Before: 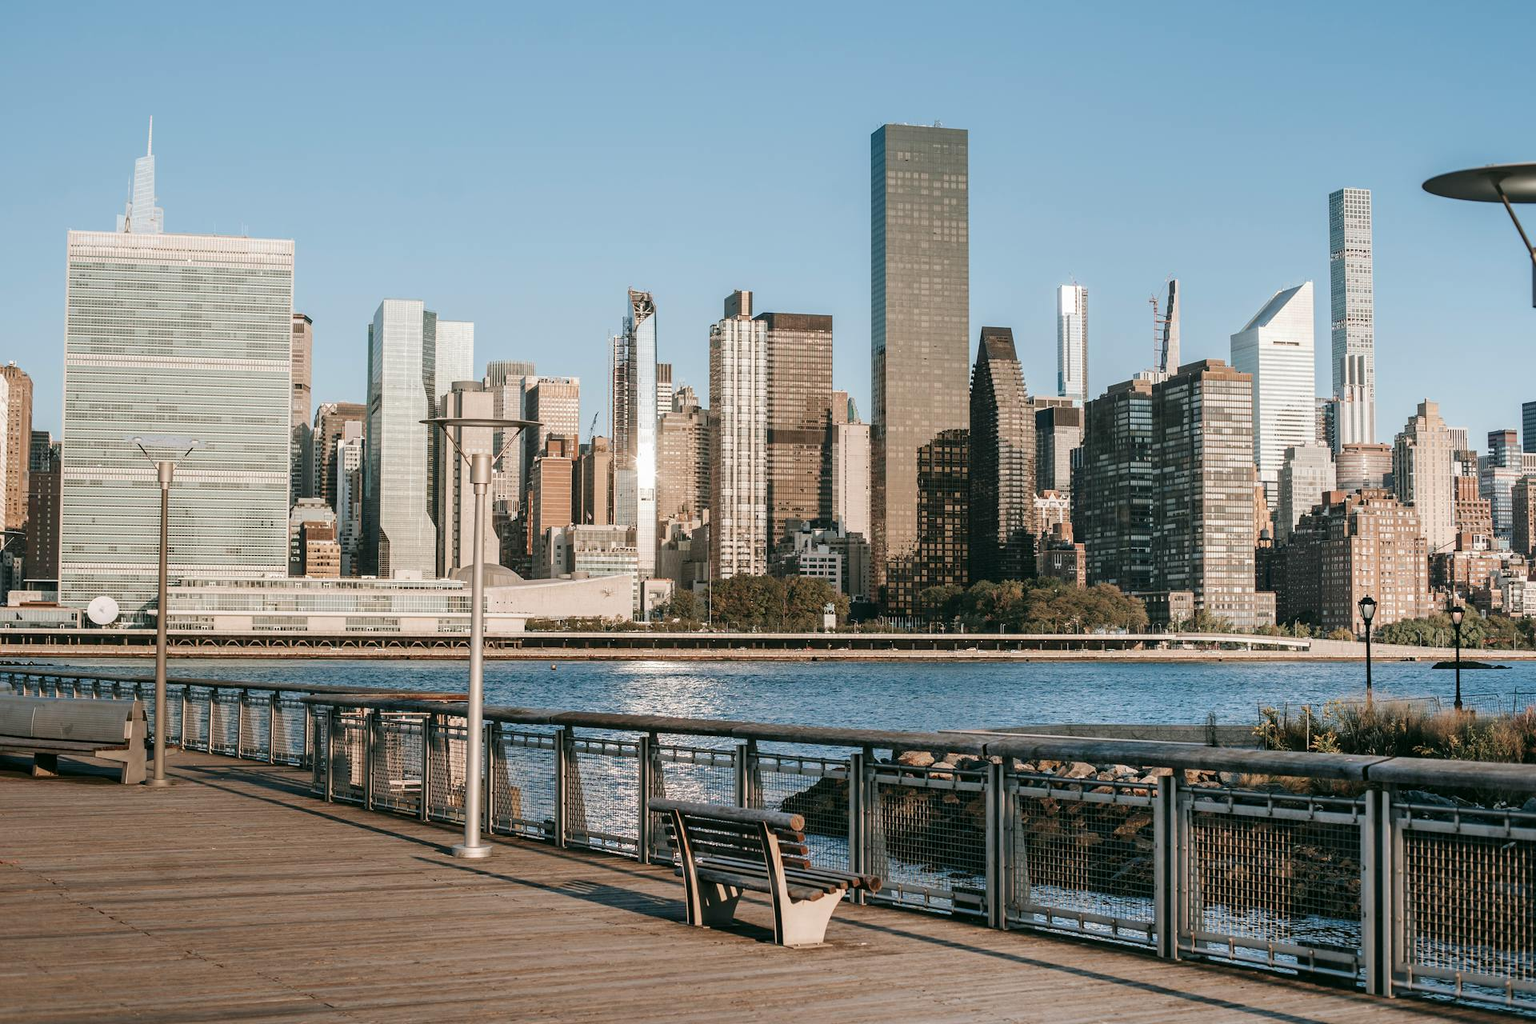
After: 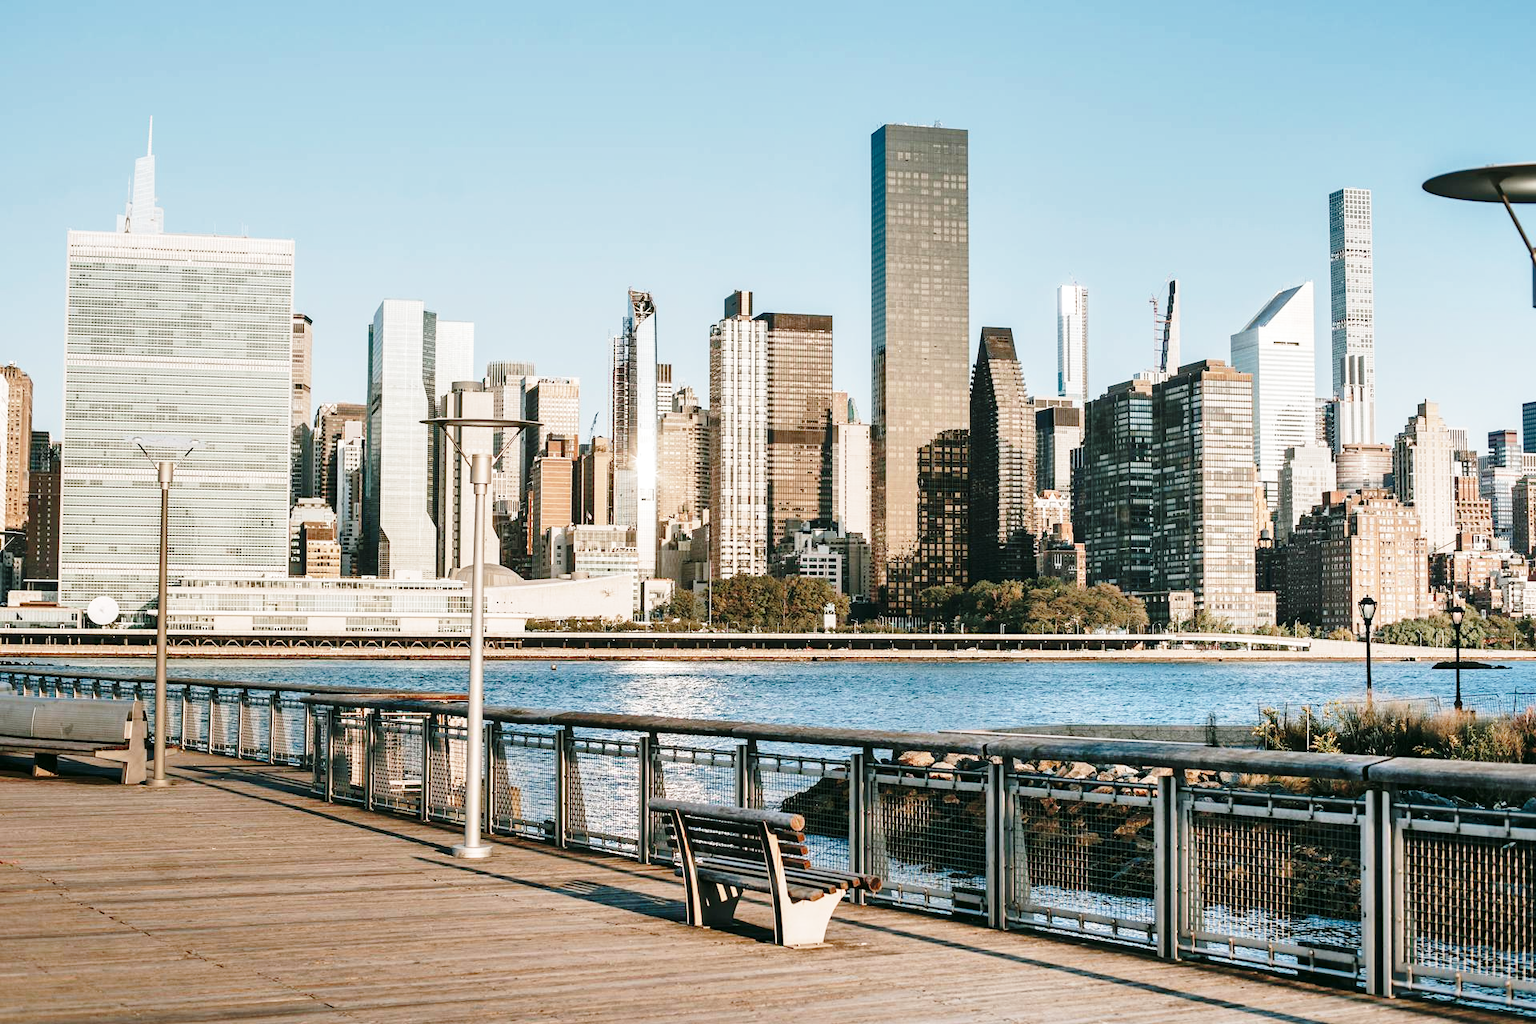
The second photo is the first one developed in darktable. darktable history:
shadows and highlights: shadows 48.18, highlights -41.95, soften with gaussian
base curve: curves: ch0 [(0, 0) (0.028, 0.03) (0.121, 0.232) (0.46, 0.748) (0.859, 0.968) (1, 1)], preserve colors none
exposure: exposure 0.085 EV, compensate highlight preservation false
